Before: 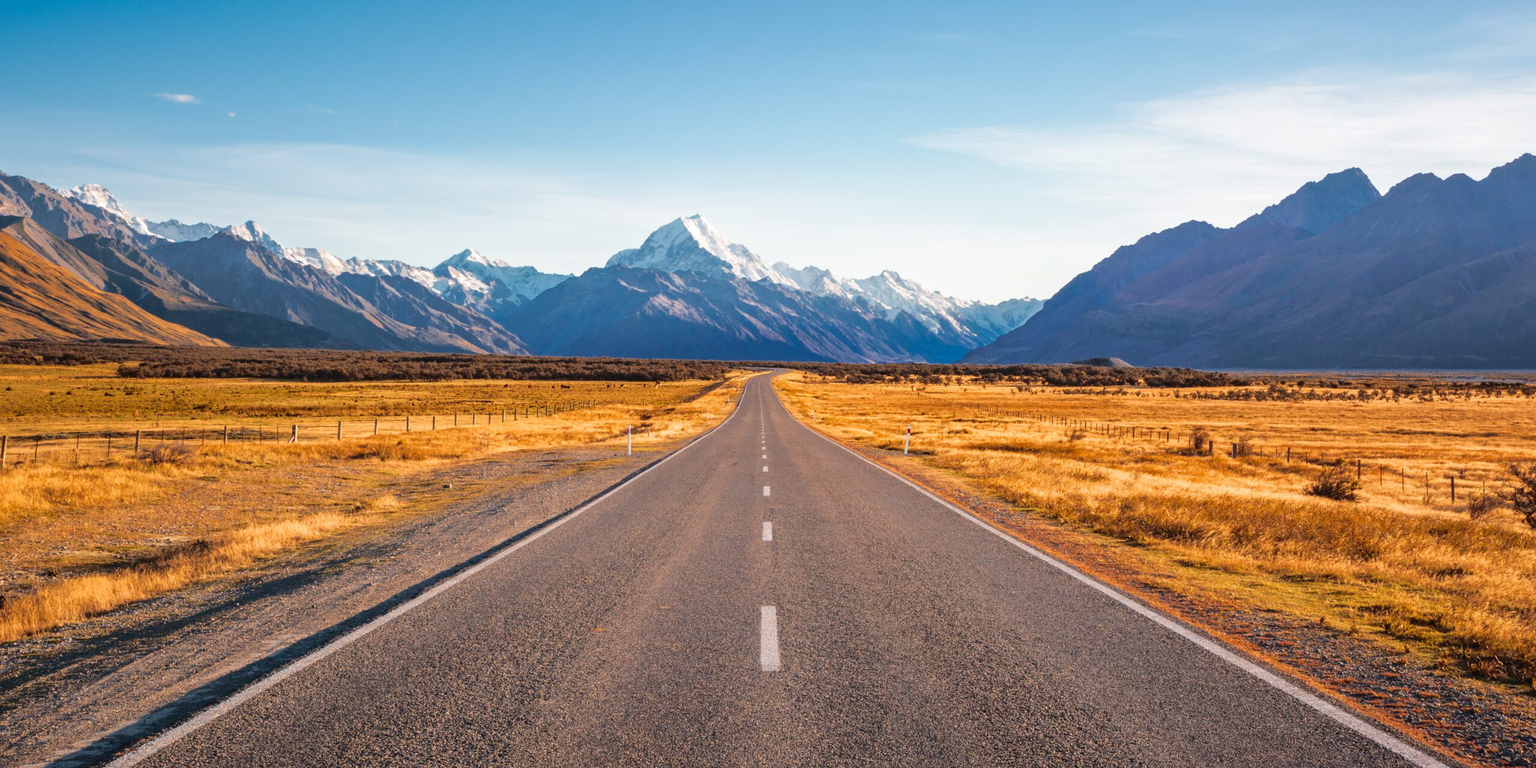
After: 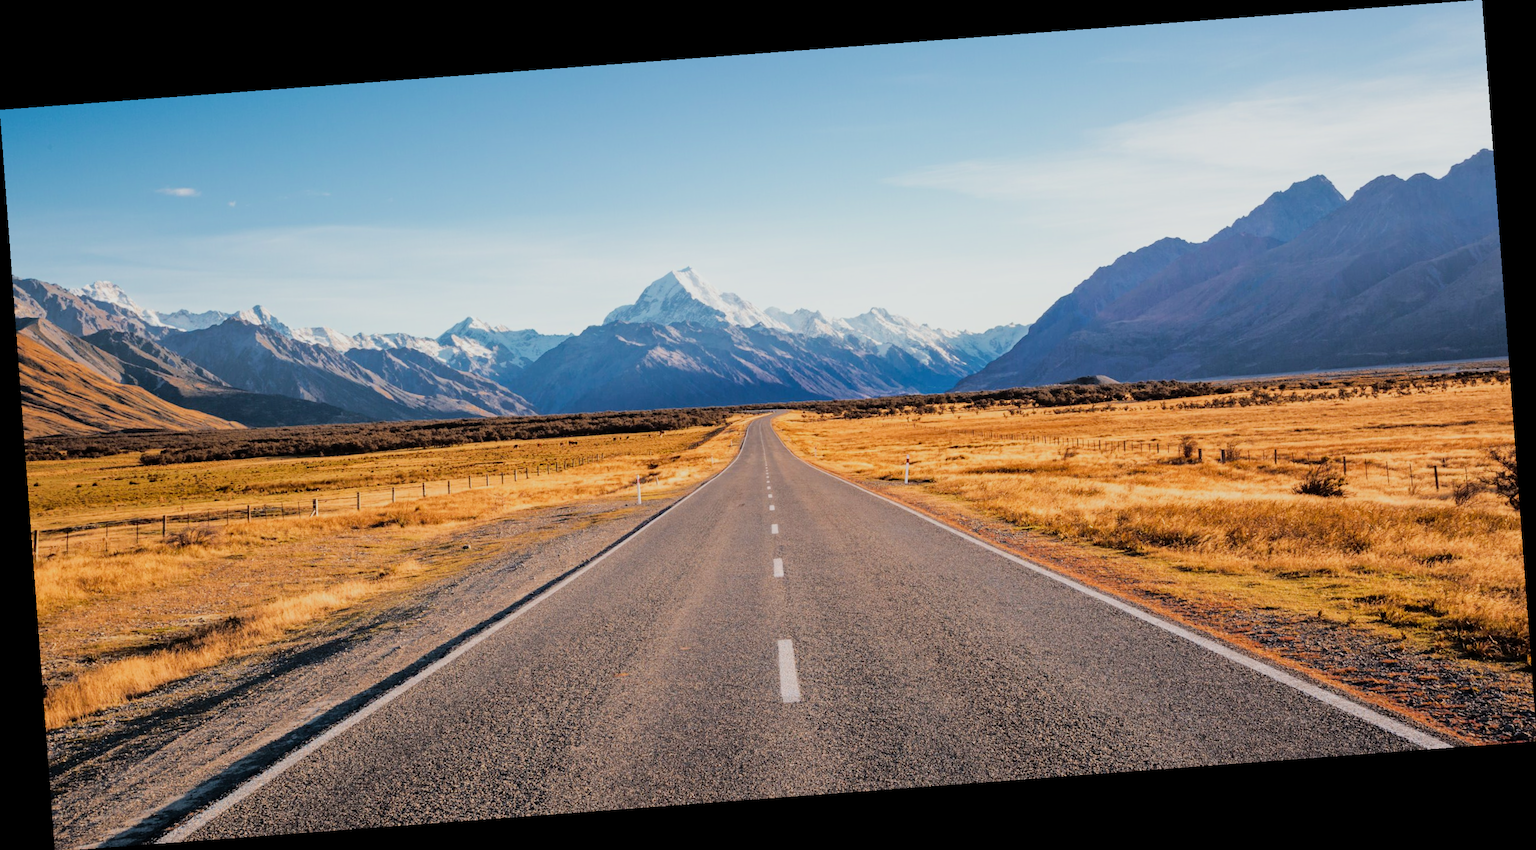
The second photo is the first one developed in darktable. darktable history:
rotate and perspective: rotation -4.25°, automatic cropping off
filmic rgb: black relative exposure -7.65 EV, white relative exposure 4.56 EV, hardness 3.61
tone equalizer: -8 EV -0.417 EV, -7 EV -0.389 EV, -6 EV -0.333 EV, -5 EV -0.222 EV, -3 EV 0.222 EV, -2 EV 0.333 EV, -1 EV 0.389 EV, +0 EV 0.417 EV, edges refinement/feathering 500, mask exposure compensation -1.57 EV, preserve details no
white balance: red 0.978, blue 0.999
